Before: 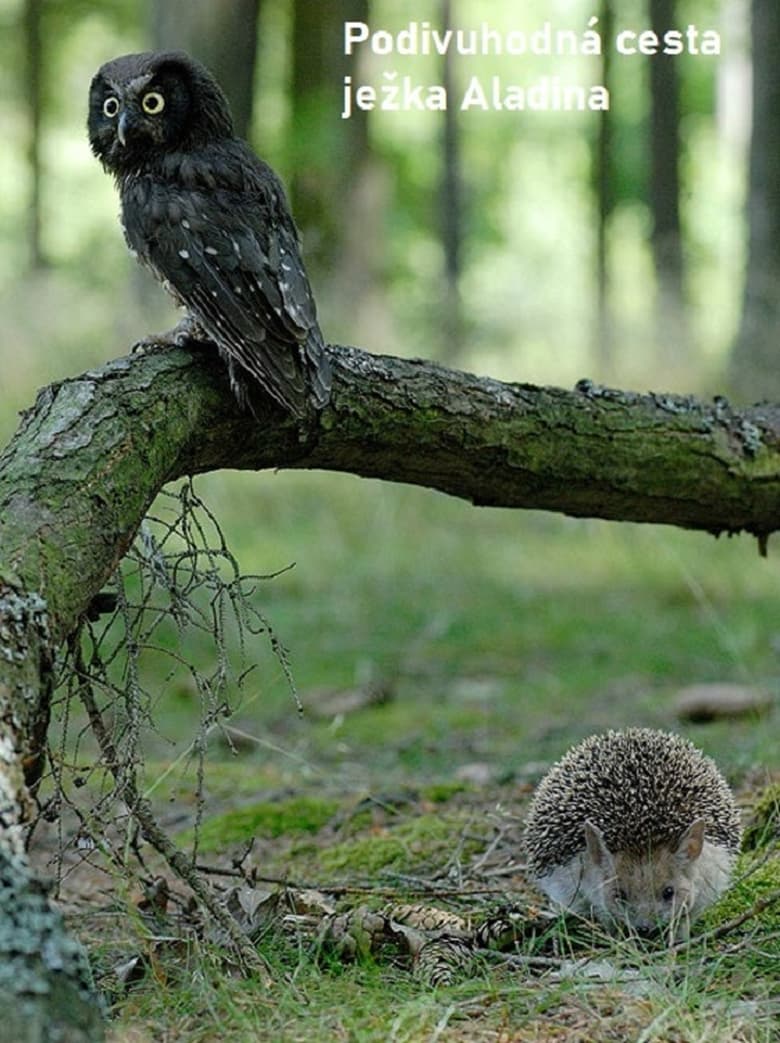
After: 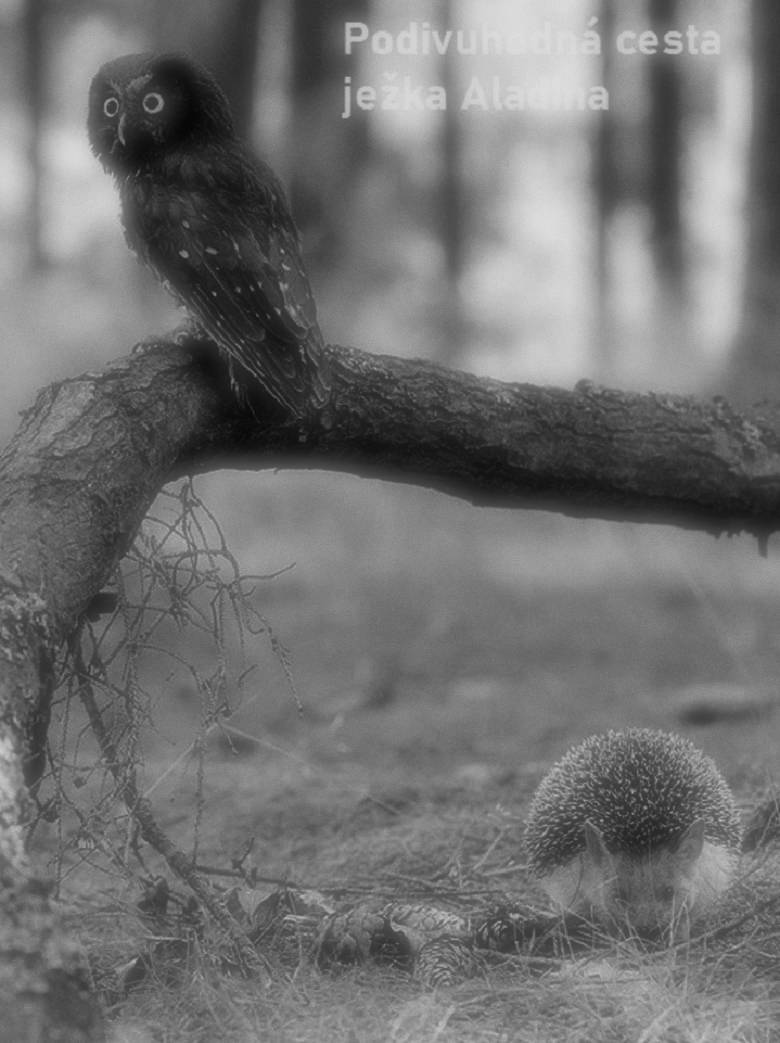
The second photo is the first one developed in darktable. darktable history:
grain: coarseness 0.09 ISO
soften: on, module defaults
graduated density: on, module defaults
color correction: highlights a* 4.02, highlights b* 4.98, shadows a* -7.55, shadows b* 4.98
monochrome: on, module defaults
